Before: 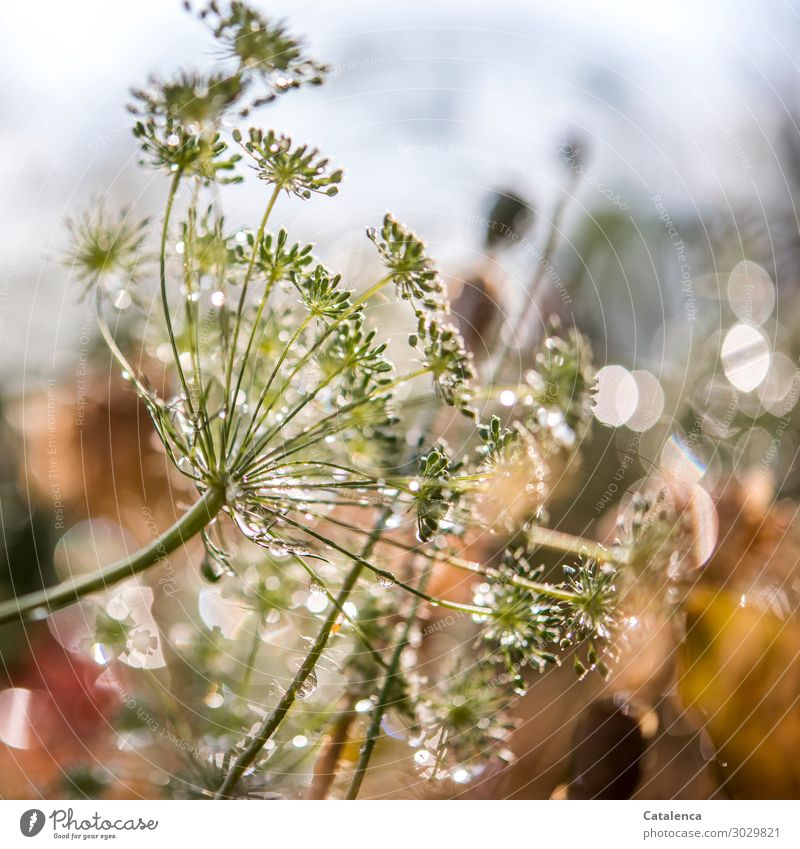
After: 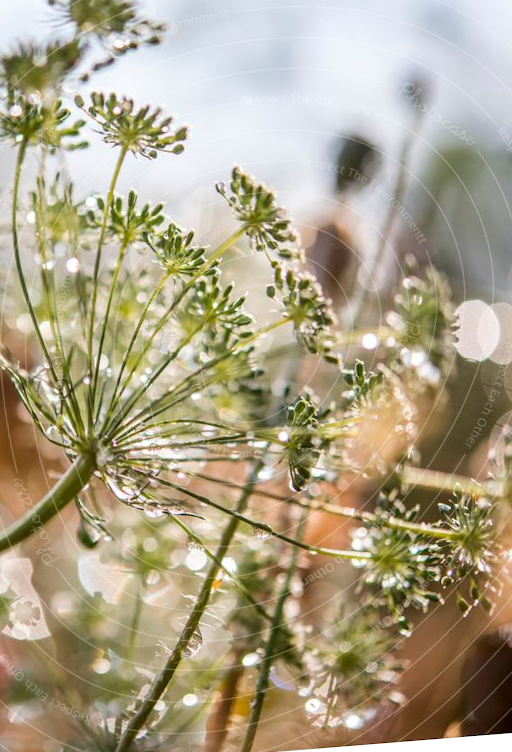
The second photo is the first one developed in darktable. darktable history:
crop and rotate: left 15.754%, right 17.579%
rotate and perspective: rotation -4.57°, crop left 0.054, crop right 0.944, crop top 0.087, crop bottom 0.914
